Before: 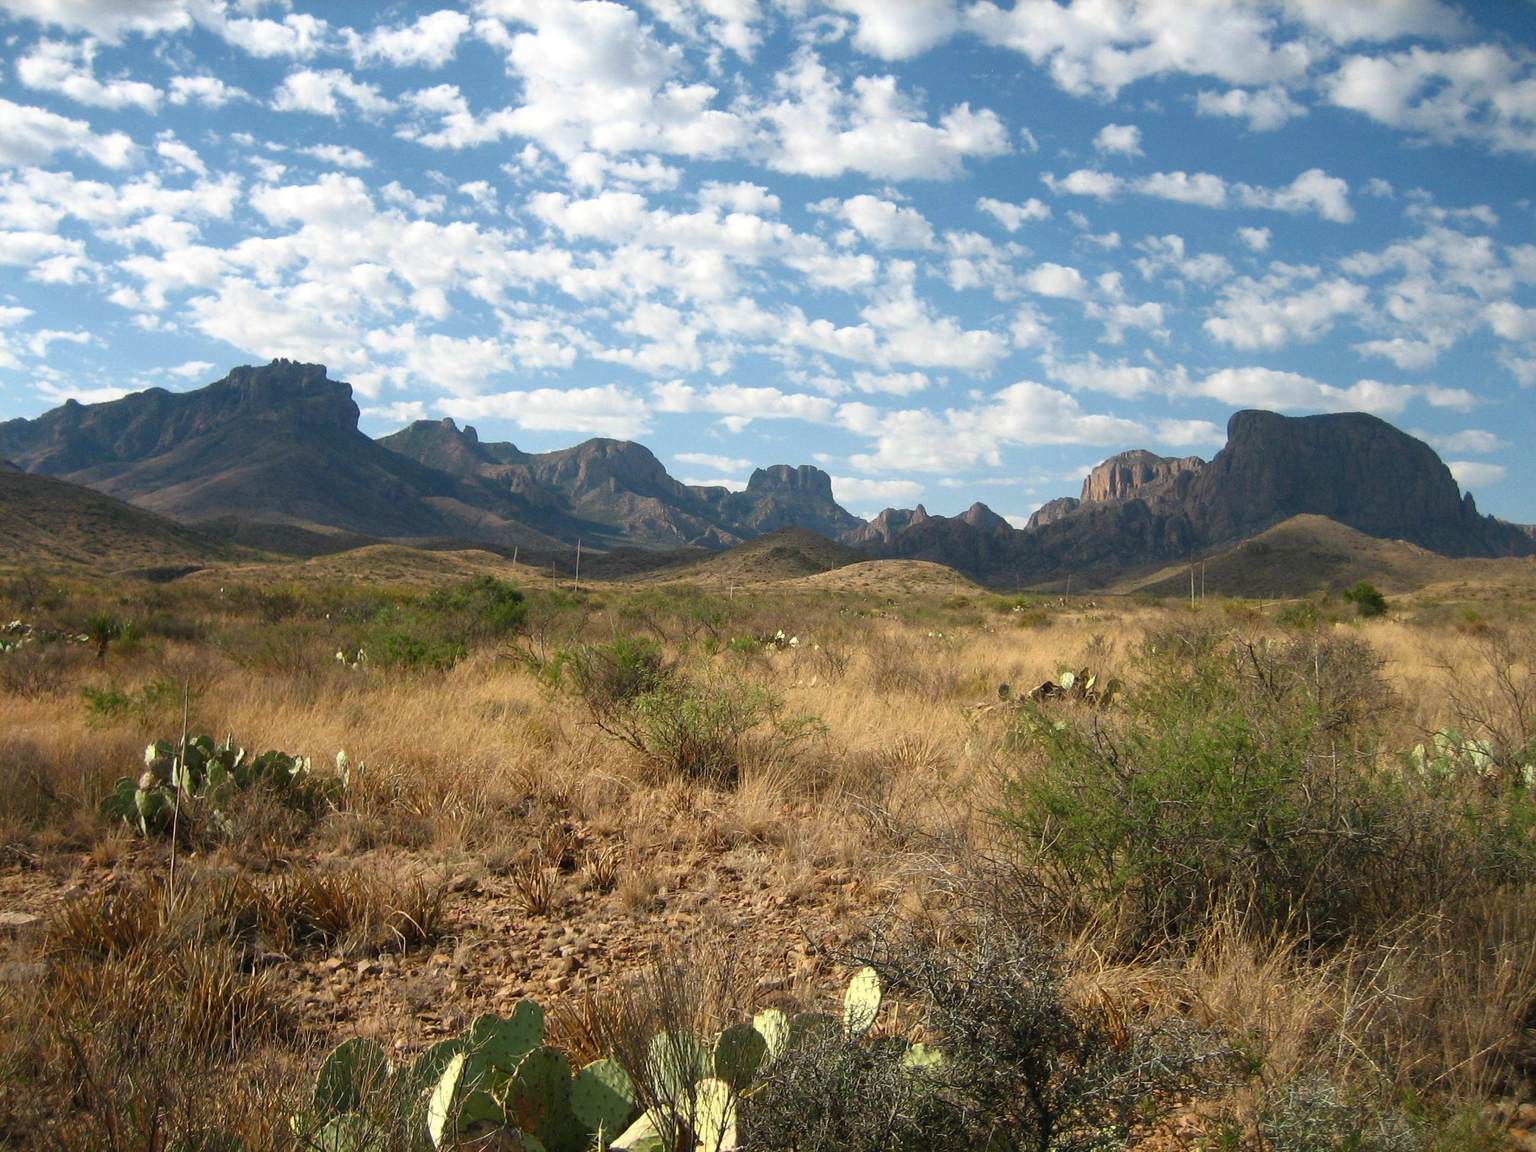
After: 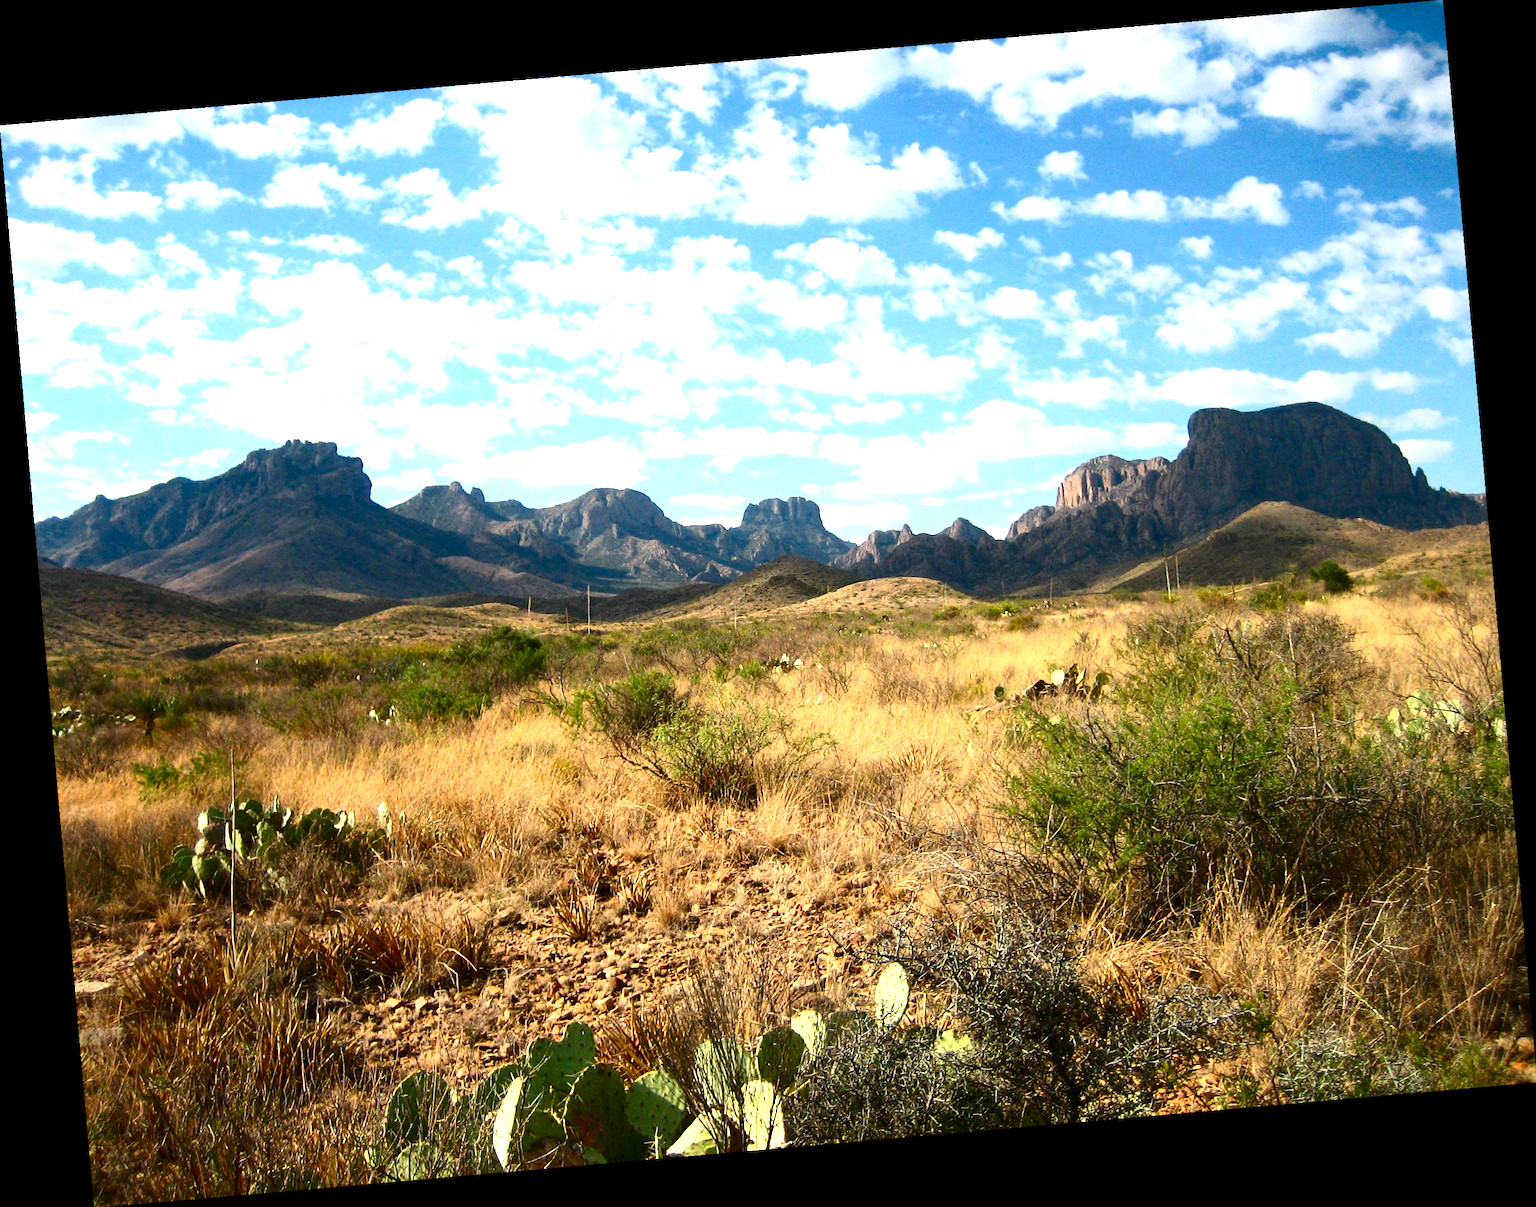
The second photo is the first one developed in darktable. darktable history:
exposure: black level correction 0, exposure 1 EV, compensate highlight preservation false
rotate and perspective: rotation -4.98°, automatic cropping off
contrast brightness saturation: contrast 0.22, brightness -0.19, saturation 0.24
